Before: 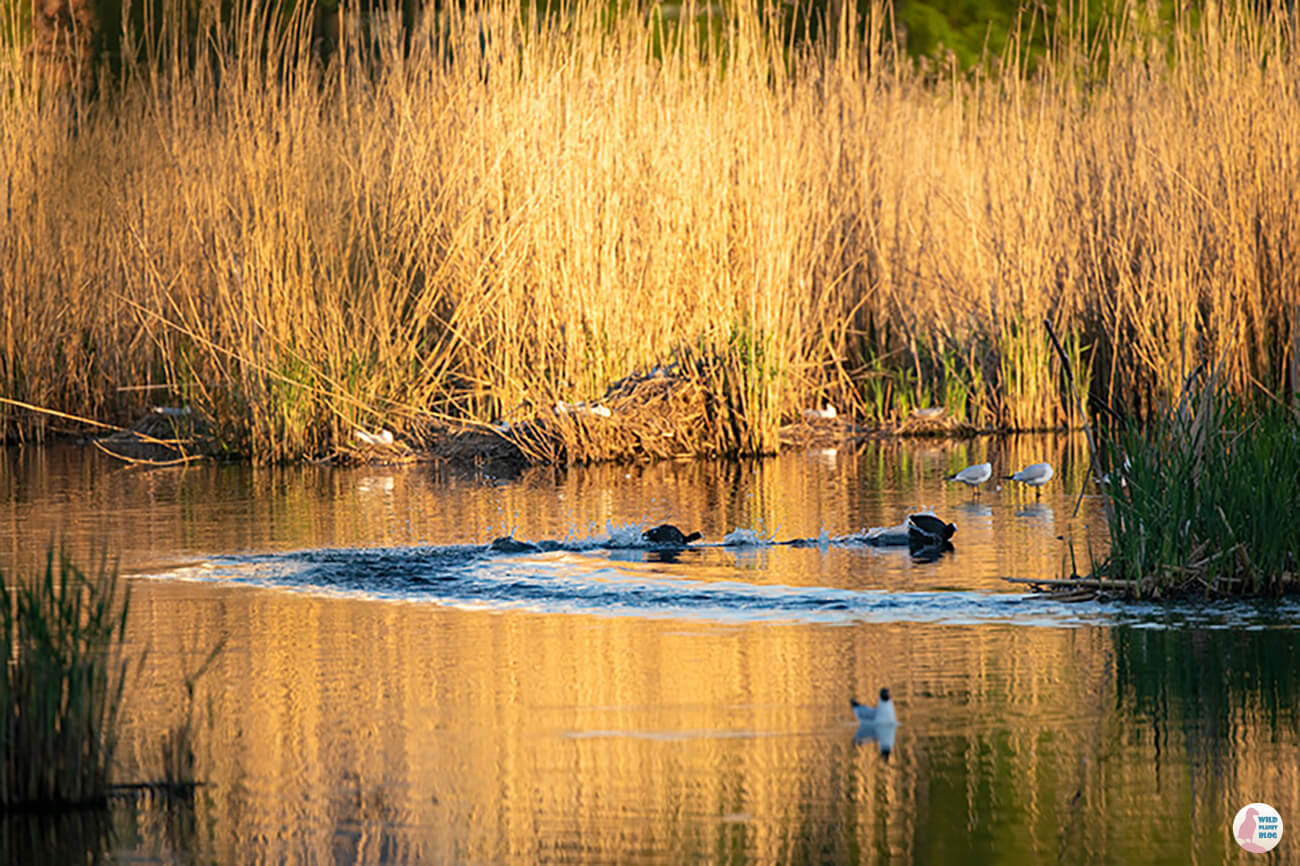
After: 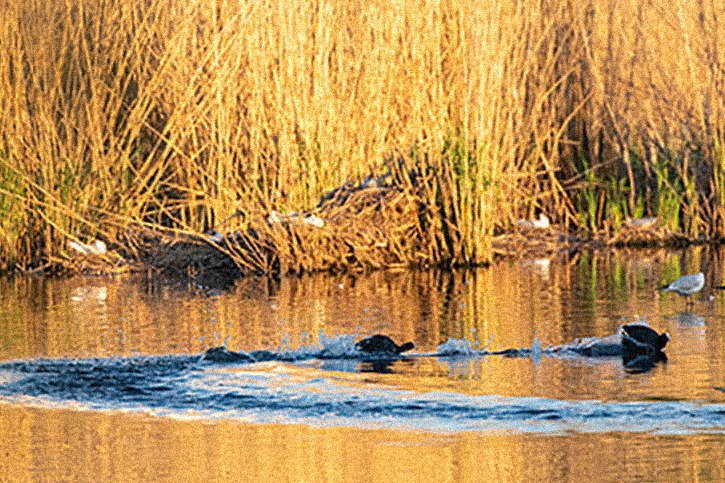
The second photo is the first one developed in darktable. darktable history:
crop and rotate: left 22.13%, top 22.054%, right 22.026%, bottom 22.102%
grain: coarseness 46.9 ISO, strength 50.21%, mid-tones bias 0%
